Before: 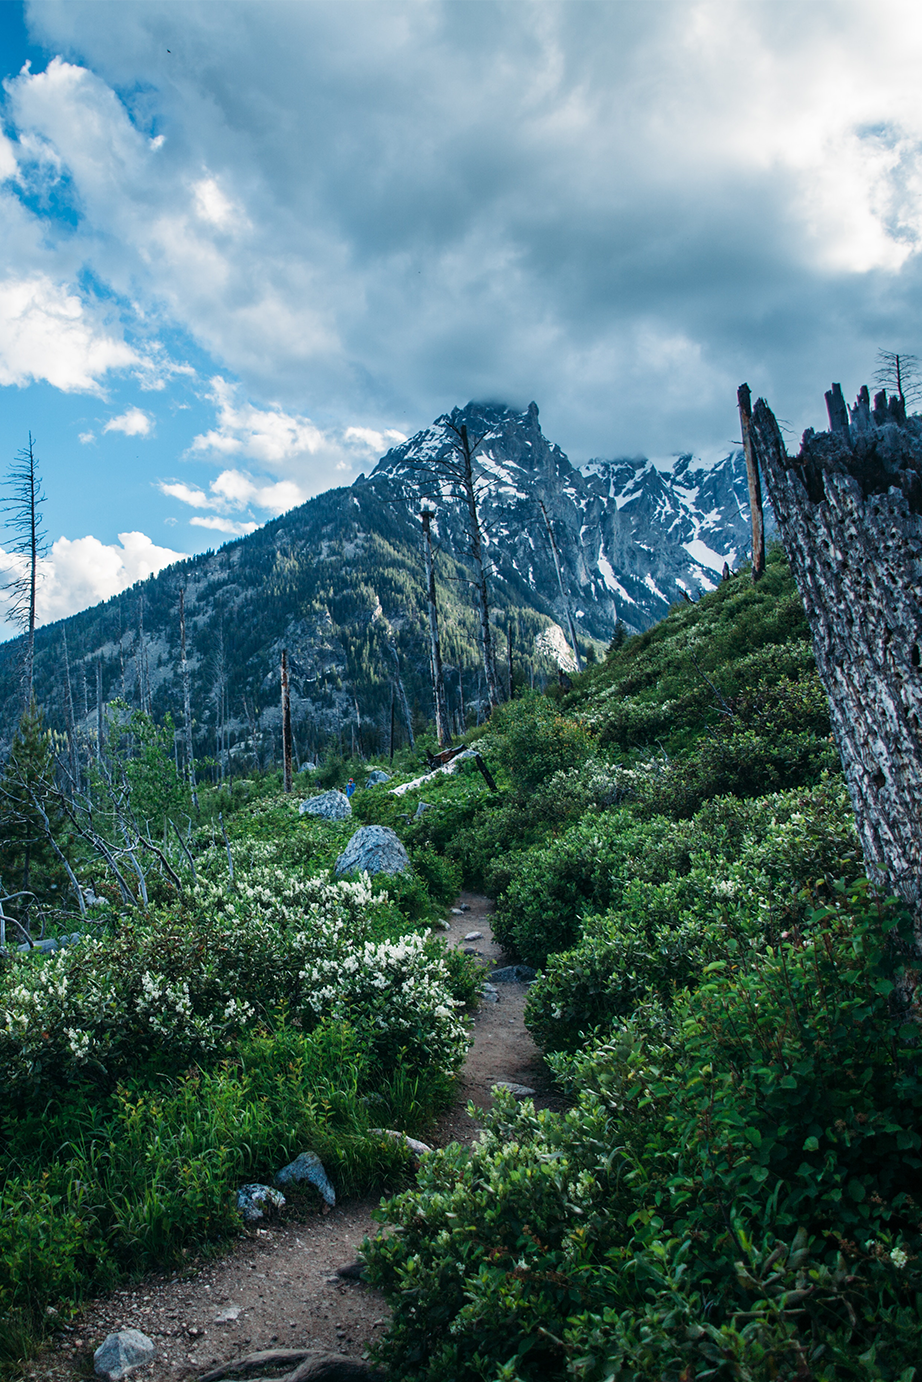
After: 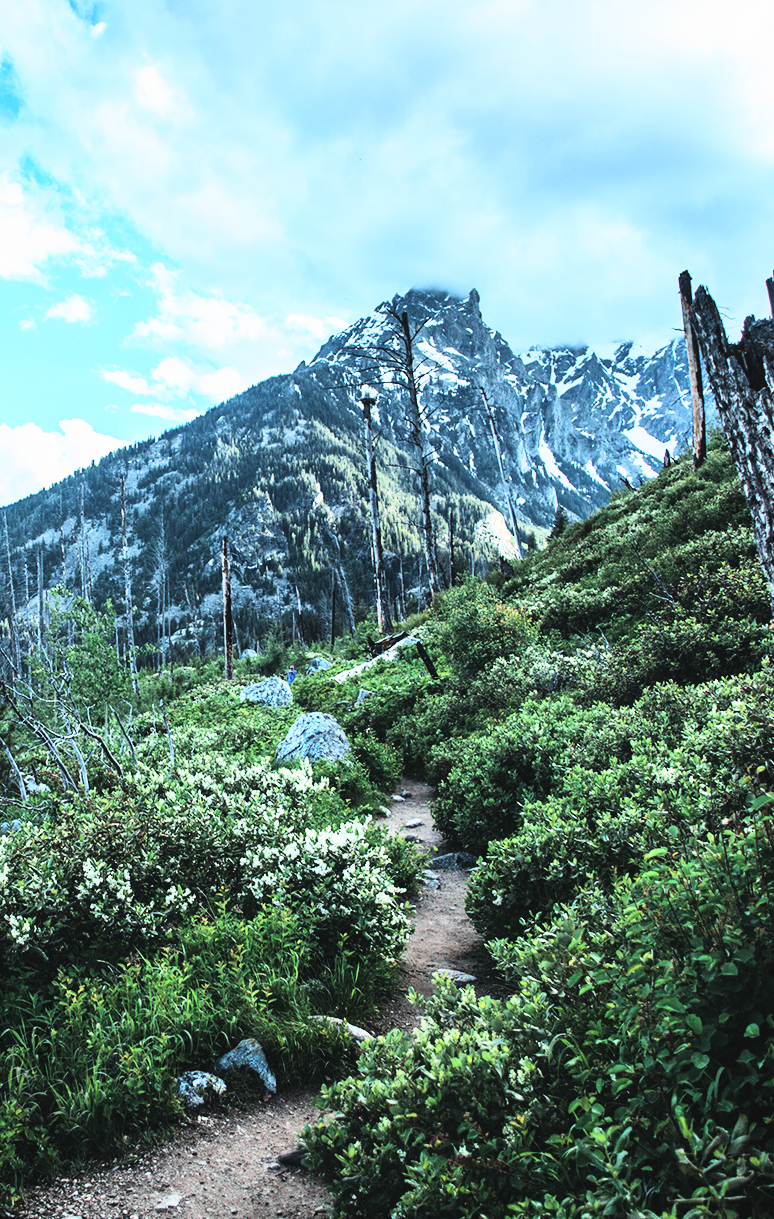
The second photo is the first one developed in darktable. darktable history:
crop: left 6.446%, top 8.188%, right 9.538%, bottom 3.548%
color balance: lift [1.01, 1, 1, 1], gamma [1.097, 1, 1, 1], gain [0.85, 1, 1, 1]
rgb curve: curves: ch0 [(0, 0) (0.21, 0.15) (0.24, 0.21) (0.5, 0.75) (0.75, 0.96) (0.89, 0.99) (1, 1)]; ch1 [(0, 0.02) (0.21, 0.13) (0.25, 0.2) (0.5, 0.67) (0.75, 0.9) (0.89, 0.97) (1, 1)]; ch2 [(0, 0.02) (0.21, 0.13) (0.25, 0.2) (0.5, 0.67) (0.75, 0.9) (0.89, 0.97) (1, 1)], compensate middle gray true
